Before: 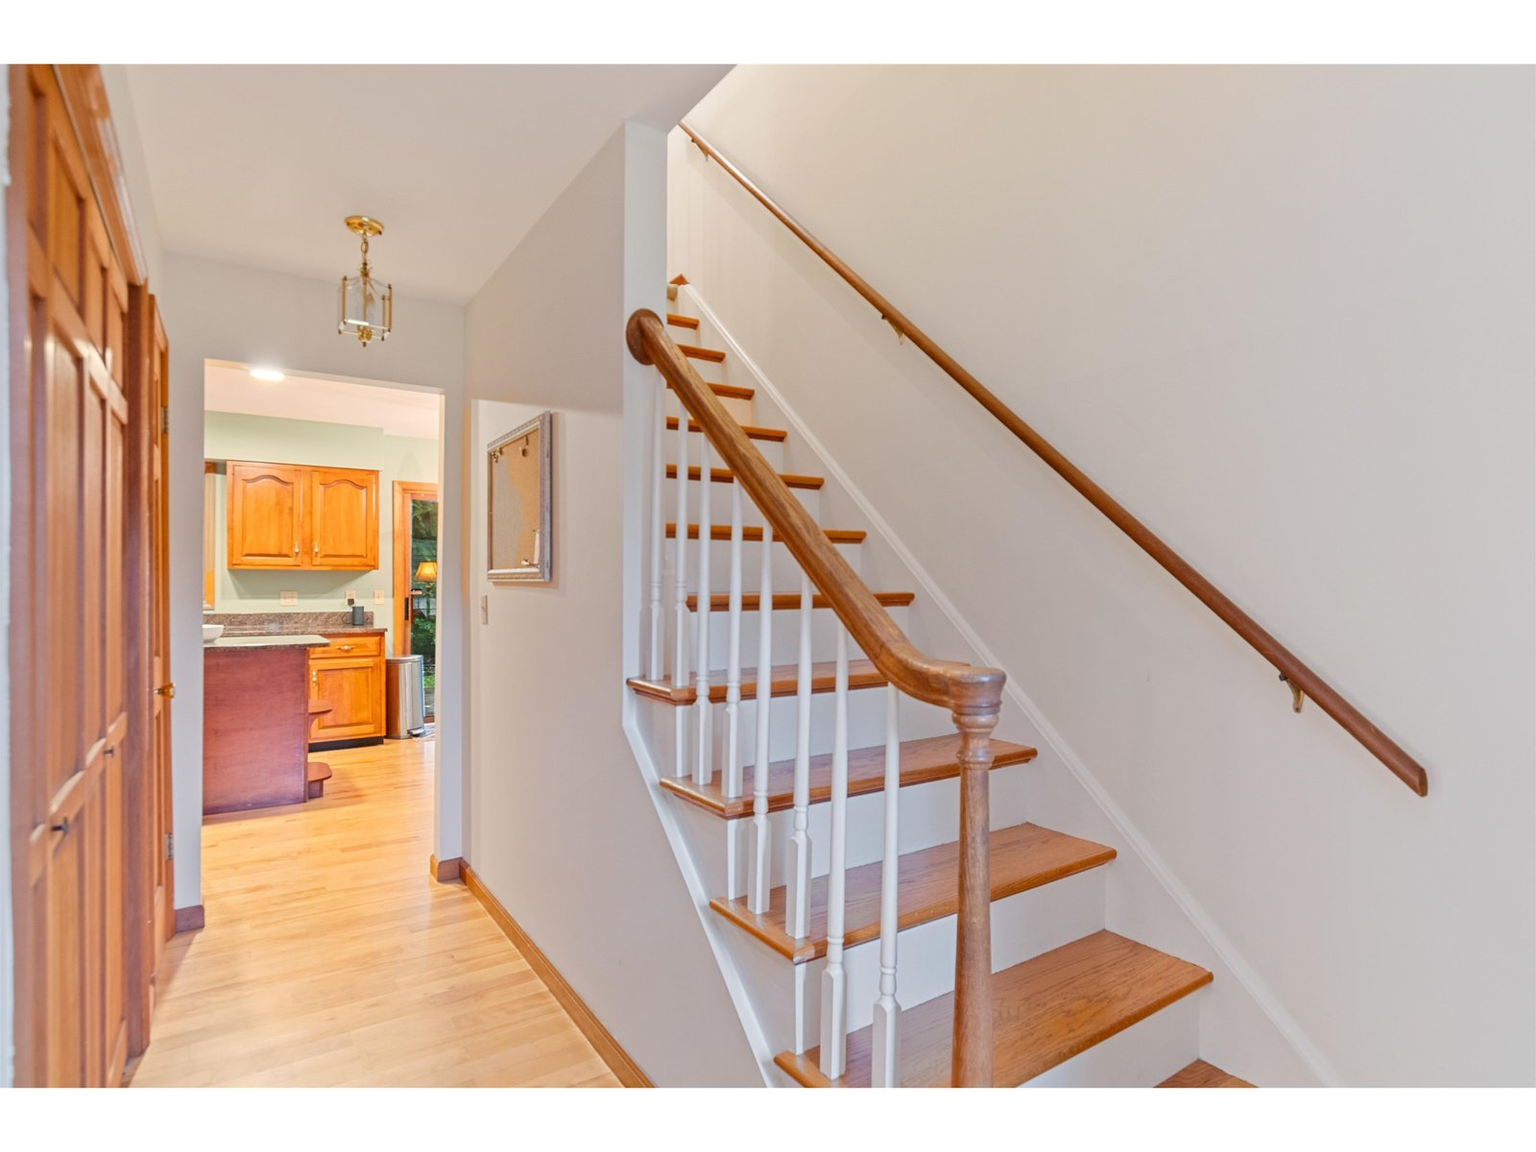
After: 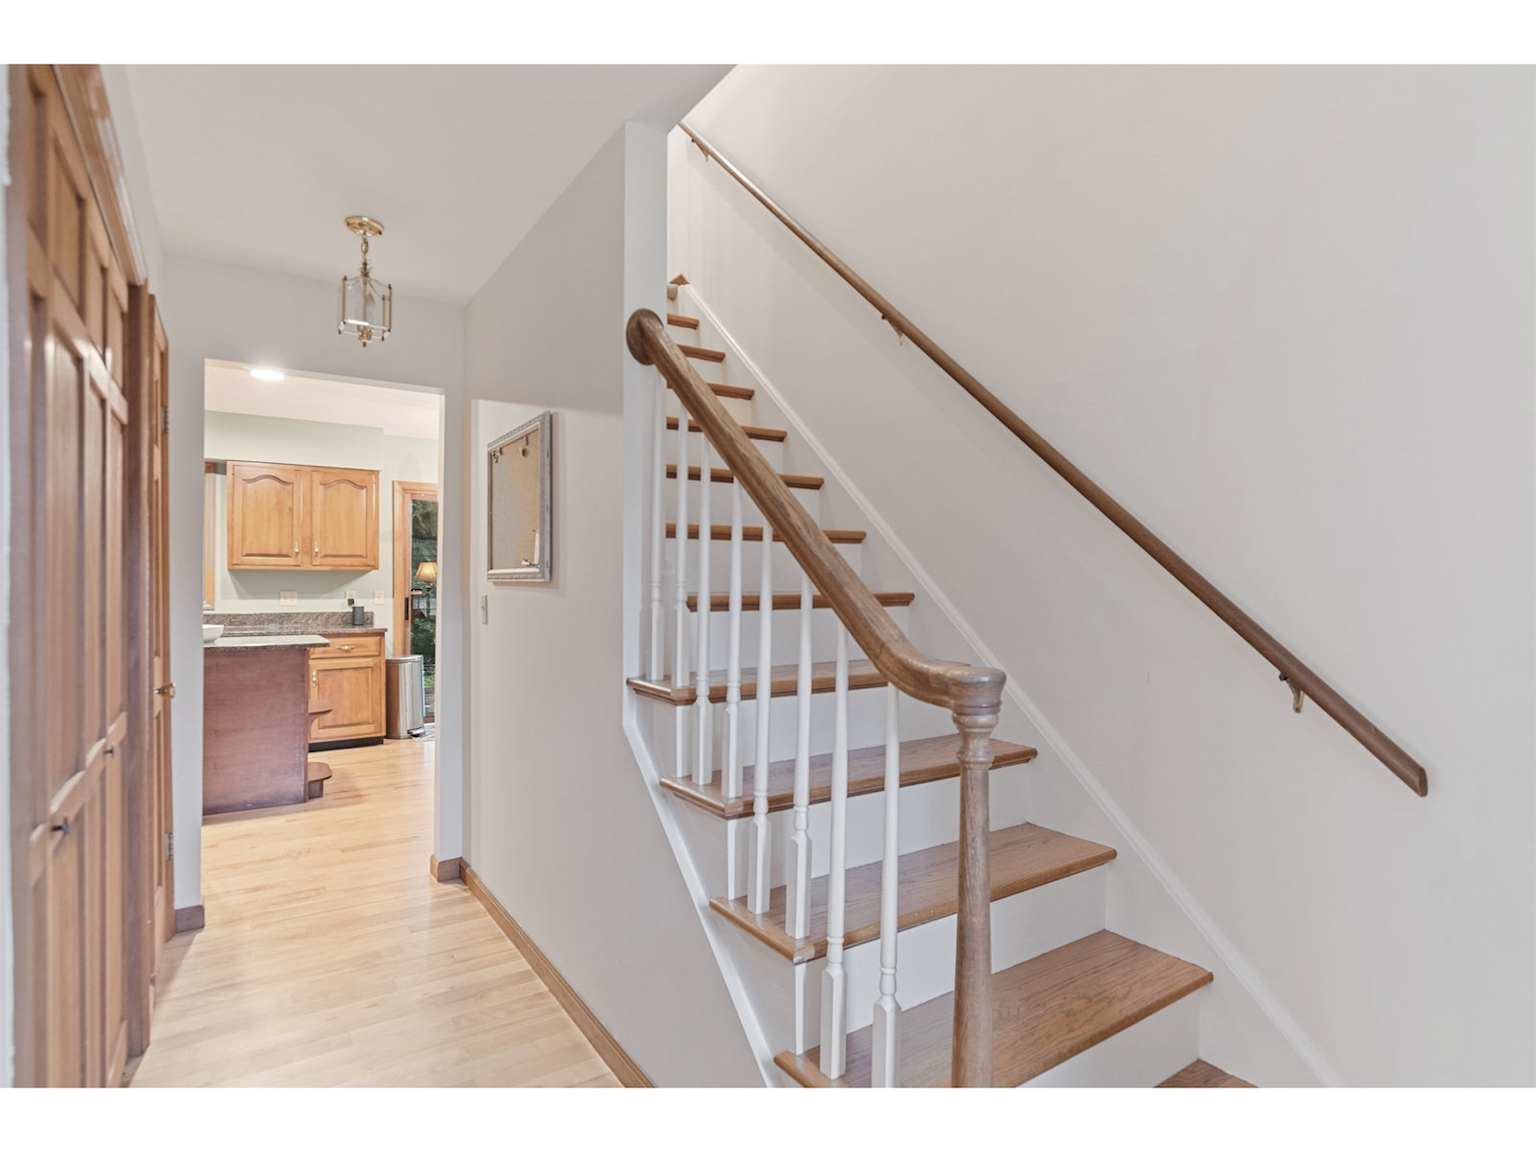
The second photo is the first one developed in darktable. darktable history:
color correction: highlights b* -0.058, saturation 0.474
